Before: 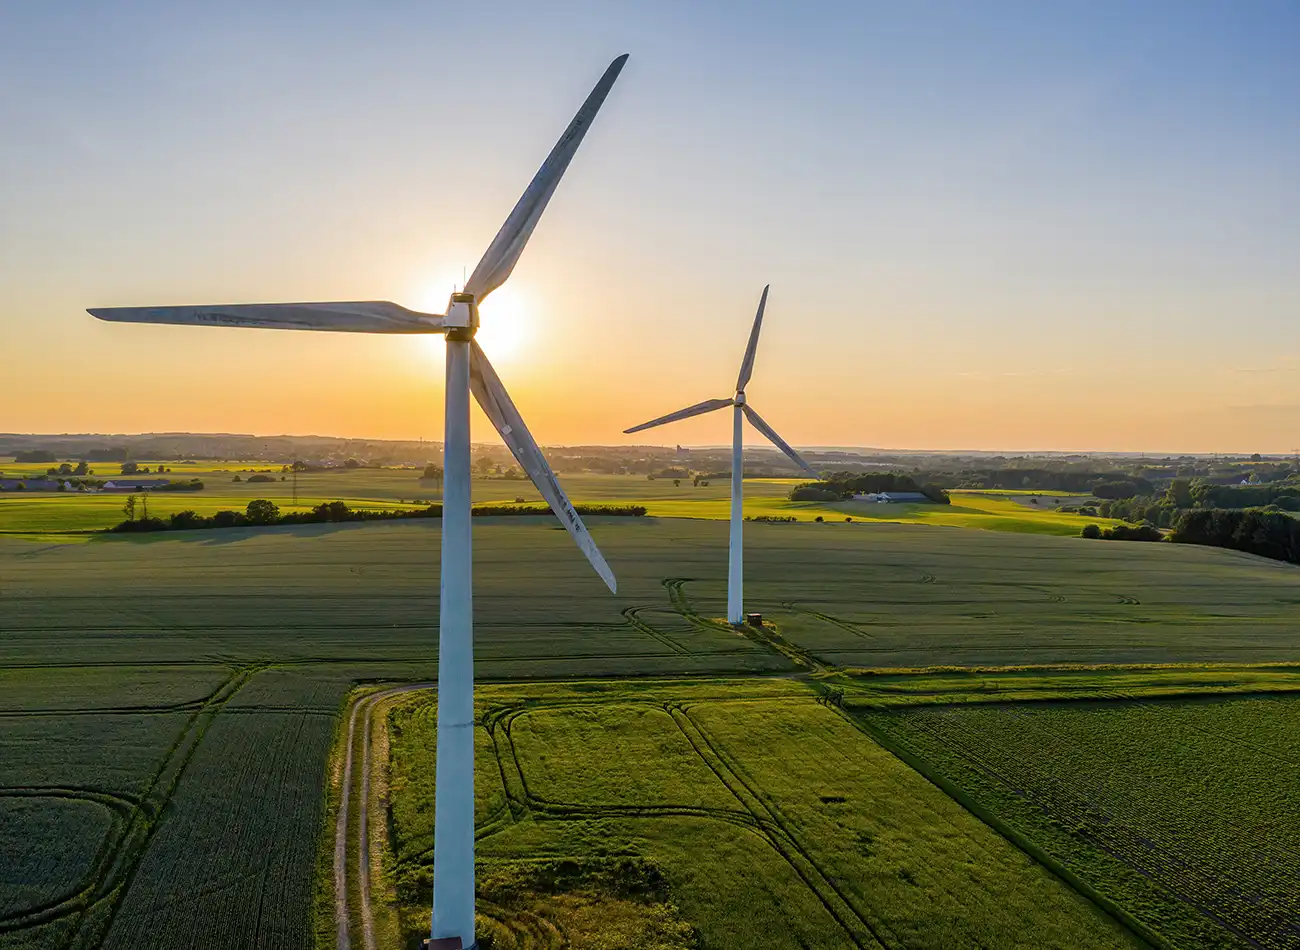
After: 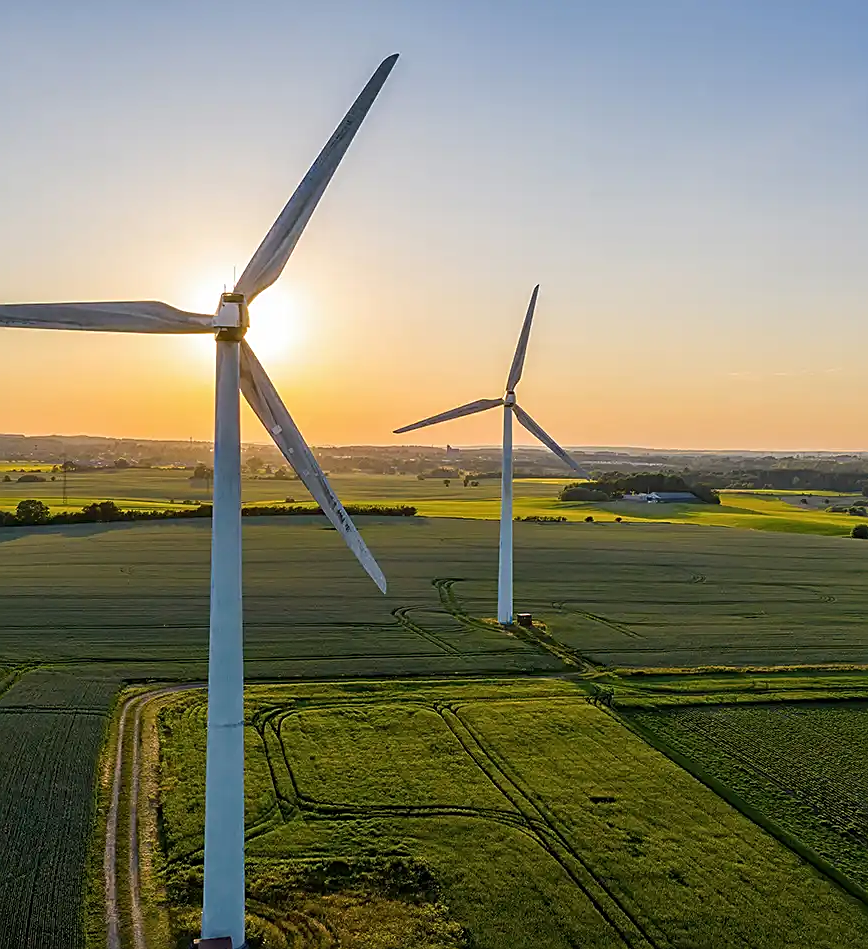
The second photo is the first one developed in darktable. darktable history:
local contrast: mode bilateral grid, contrast 20, coarseness 50, detail 102%, midtone range 0.2
sharpen: on, module defaults
crop and rotate: left 17.732%, right 15.423%
